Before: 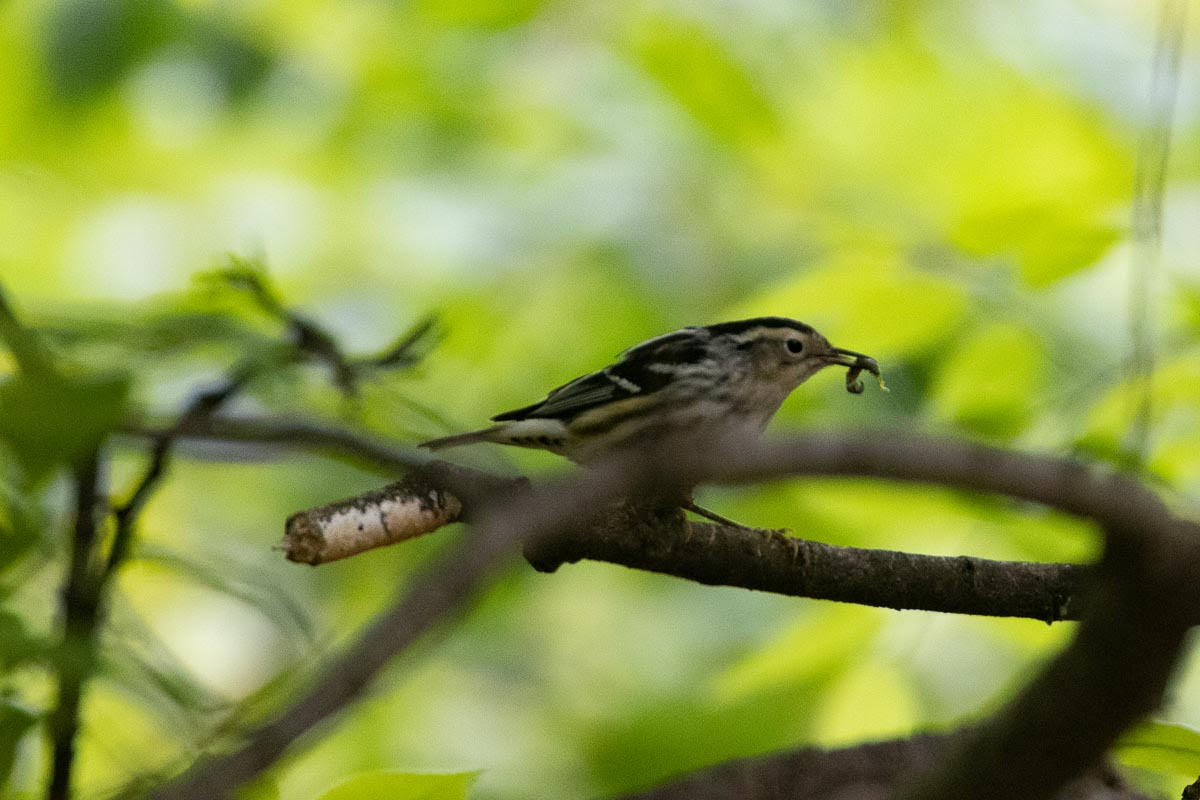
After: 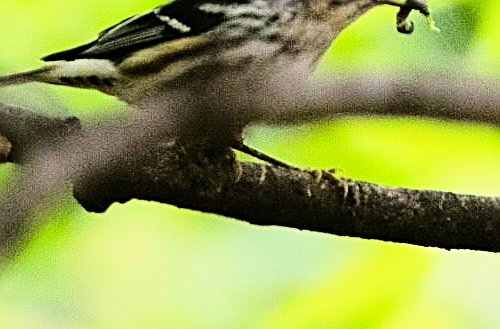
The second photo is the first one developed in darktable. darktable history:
crop: left 37.571%, top 45.068%, right 20.721%, bottom 13.799%
sharpen: radius 2.788
tone equalizer: -7 EV 0.143 EV, -6 EV 0.578 EV, -5 EV 1.18 EV, -4 EV 1.35 EV, -3 EV 1.14 EV, -2 EV 0.6 EV, -1 EV 0.161 EV, edges refinement/feathering 500, mask exposure compensation -1.57 EV, preserve details no
tone curve: curves: ch0 [(0, 0) (0.091, 0.077) (0.517, 0.574) (0.745, 0.82) (0.844, 0.908) (0.909, 0.942) (1, 0.973)]; ch1 [(0, 0) (0.437, 0.404) (0.5, 0.5) (0.534, 0.554) (0.58, 0.603) (0.616, 0.649) (1, 1)]; ch2 [(0, 0) (0.442, 0.415) (0.5, 0.5) (0.535, 0.557) (0.585, 0.62) (1, 1)], color space Lab, linked channels, preserve colors none
